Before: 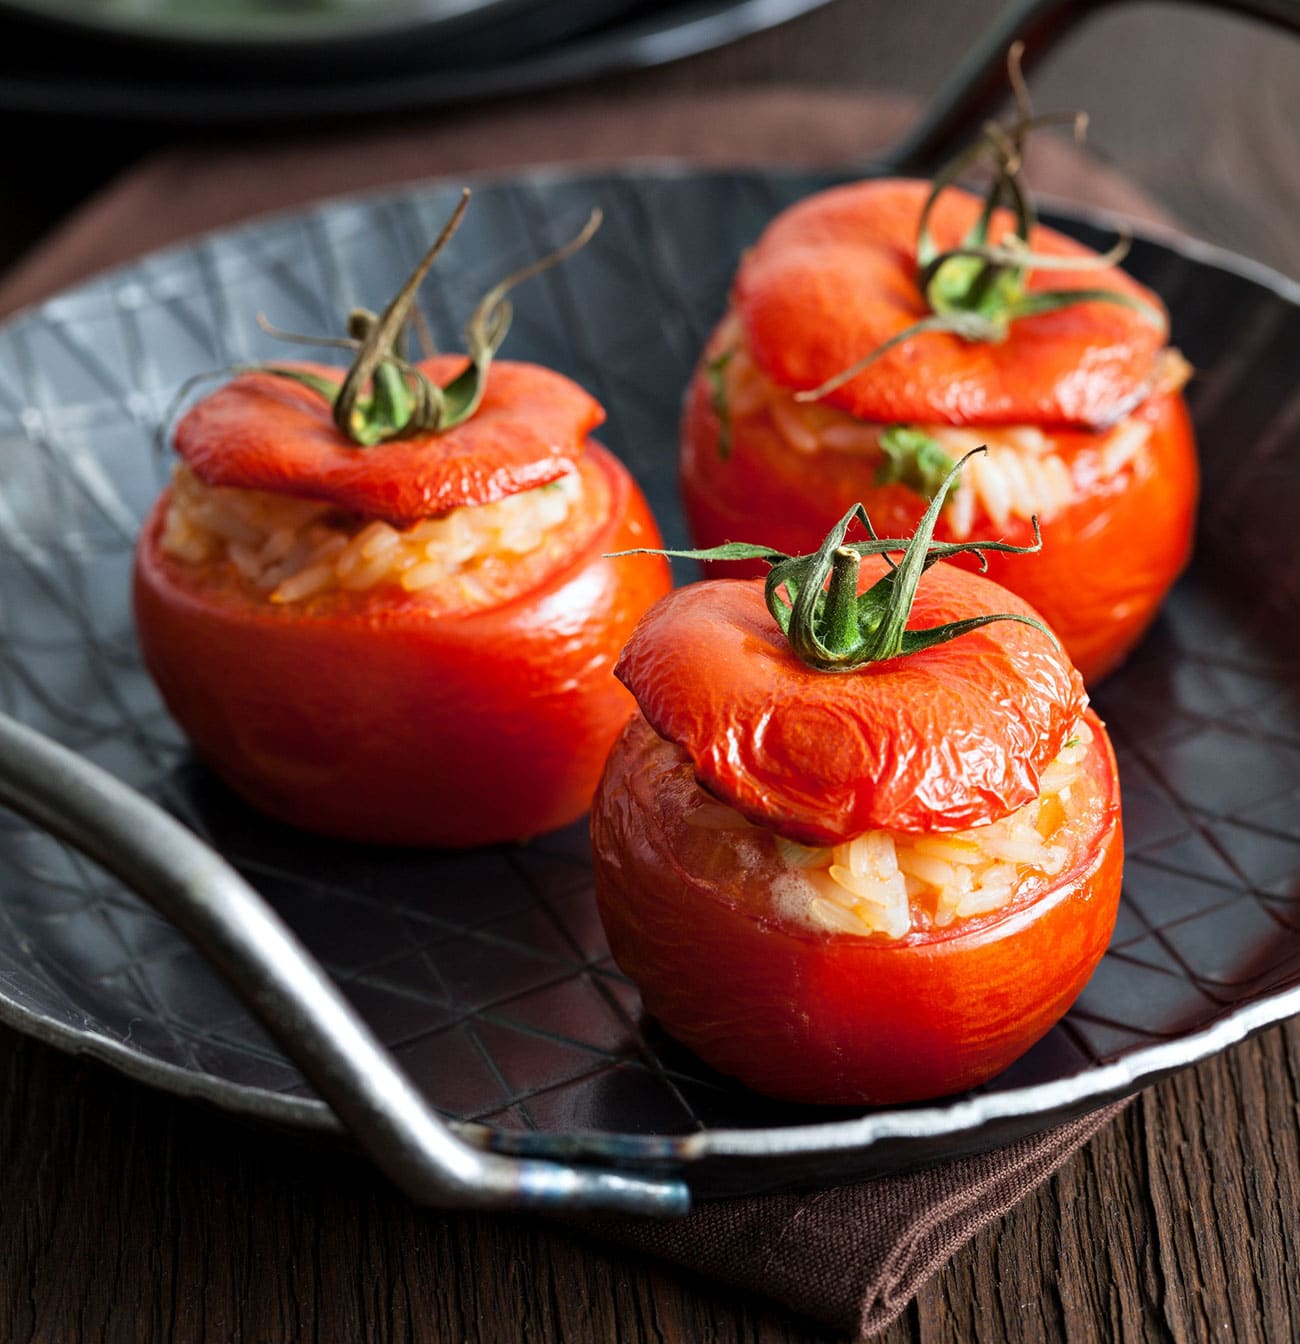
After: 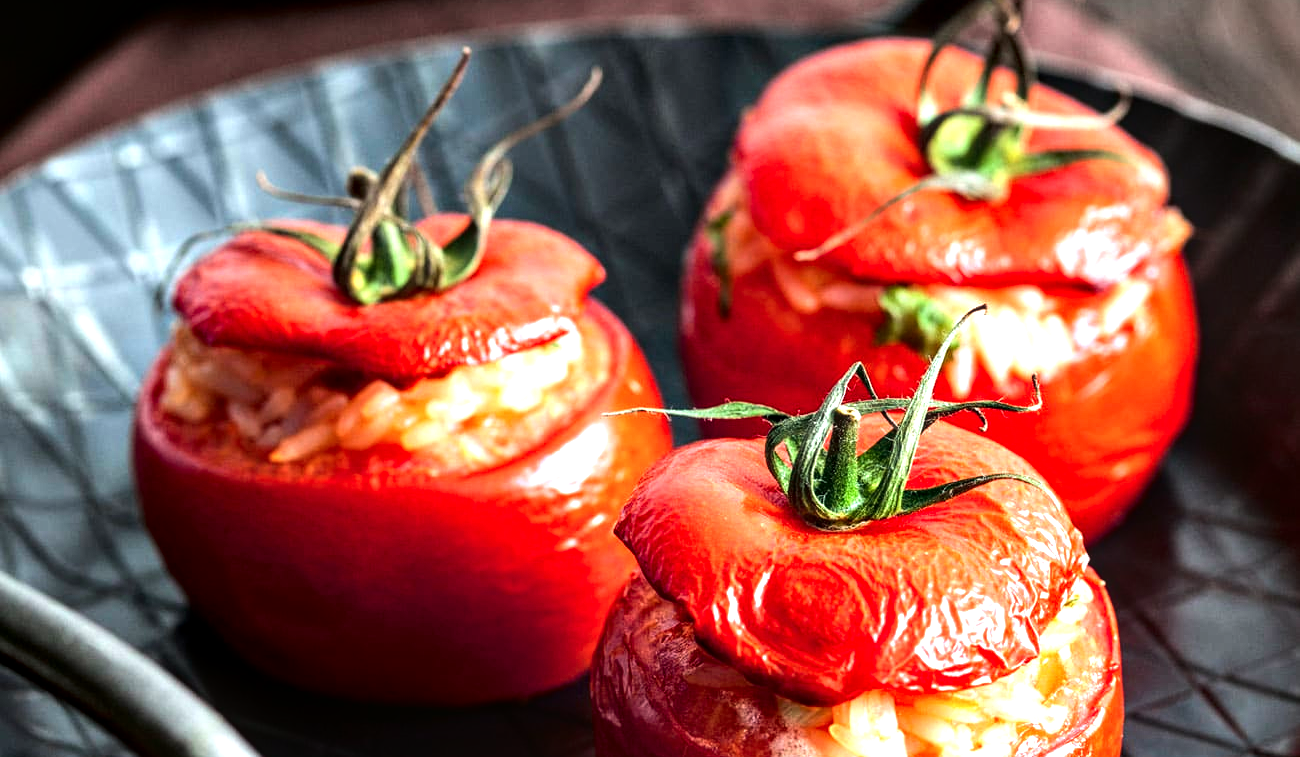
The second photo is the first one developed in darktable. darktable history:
crop and rotate: top 10.552%, bottom 33.114%
exposure: exposure 0.296 EV, compensate highlight preservation false
color zones: curves: ch0 [(0, 0.5) (0.143, 0.5) (0.286, 0.5) (0.429, 0.5) (0.571, 0.5) (0.714, 0.476) (0.857, 0.5) (1, 0.5)]; ch2 [(0, 0.5) (0.143, 0.5) (0.286, 0.5) (0.429, 0.5) (0.571, 0.5) (0.714, 0.487) (0.857, 0.5) (1, 0.5)]
tone equalizer: -8 EV -0.759 EV, -7 EV -0.74 EV, -6 EV -0.619 EV, -5 EV -0.388 EV, -3 EV 0.394 EV, -2 EV 0.6 EV, -1 EV 0.684 EV, +0 EV 0.725 EV, edges refinement/feathering 500, mask exposure compensation -1.57 EV, preserve details no
tone curve: curves: ch0 [(0, 0) (0.059, 0.027) (0.162, 0.125) (0.304, 0.279) (0.547, 0.532) (0.828, 0.815) (1, 0.983)]; ch1 [(0, 0) (0.23, 0.166) (0.34, 0.308) (0.371, 0.337) (0.429, 0.411) (0.477, 0.462) (0.499, 0.498) (0.529, 0.537) (0.559, 0.582) (0.743, 0.798) (1, 1)]; ch2 [(0, 0) (0.431, 0.414) (0.498, 0.503) (0.524, 0.528) (0.568, 0.546) (0.6, 0.597) (0.634, 0.645) (0.728, 0.742) (1, 1)], color space Lab, independent channels, preserve colors none
local contrast: detail 130%
contrast brightness saturation: saturation -0.057
